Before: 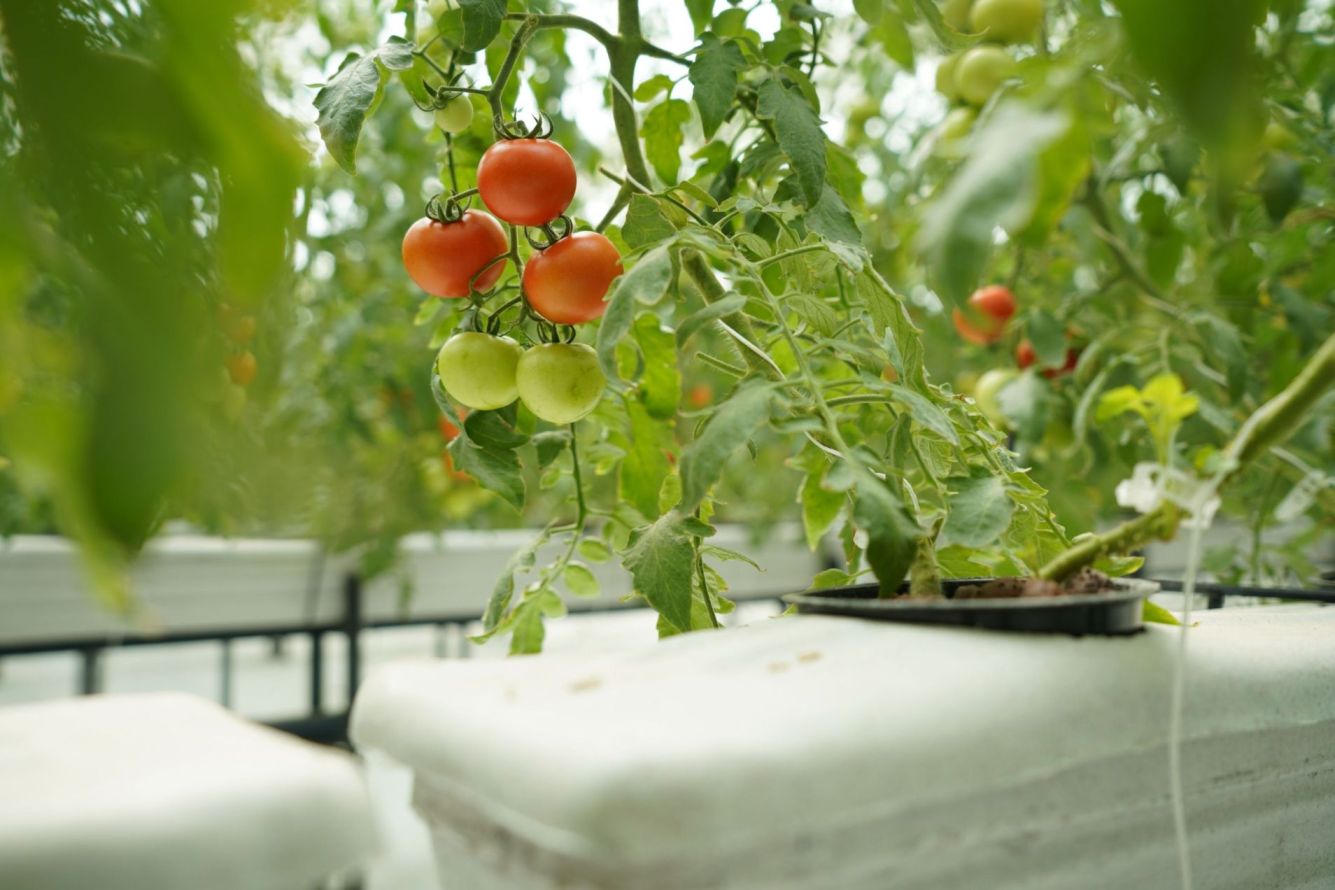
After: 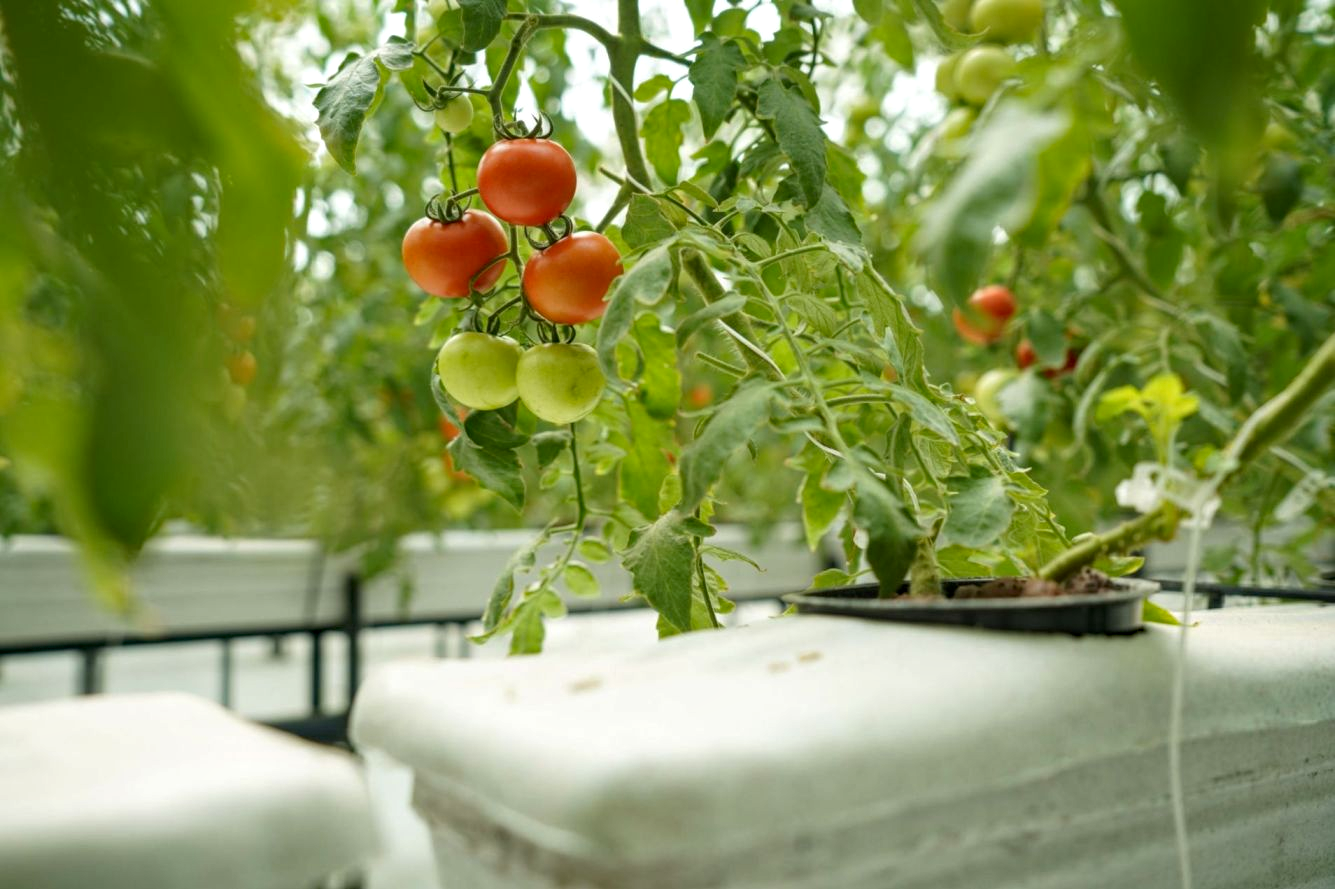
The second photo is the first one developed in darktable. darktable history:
crop: bottom 0.056%
local contrast: on, module defaults
haze removal: compatibility mode true, adaptive false
